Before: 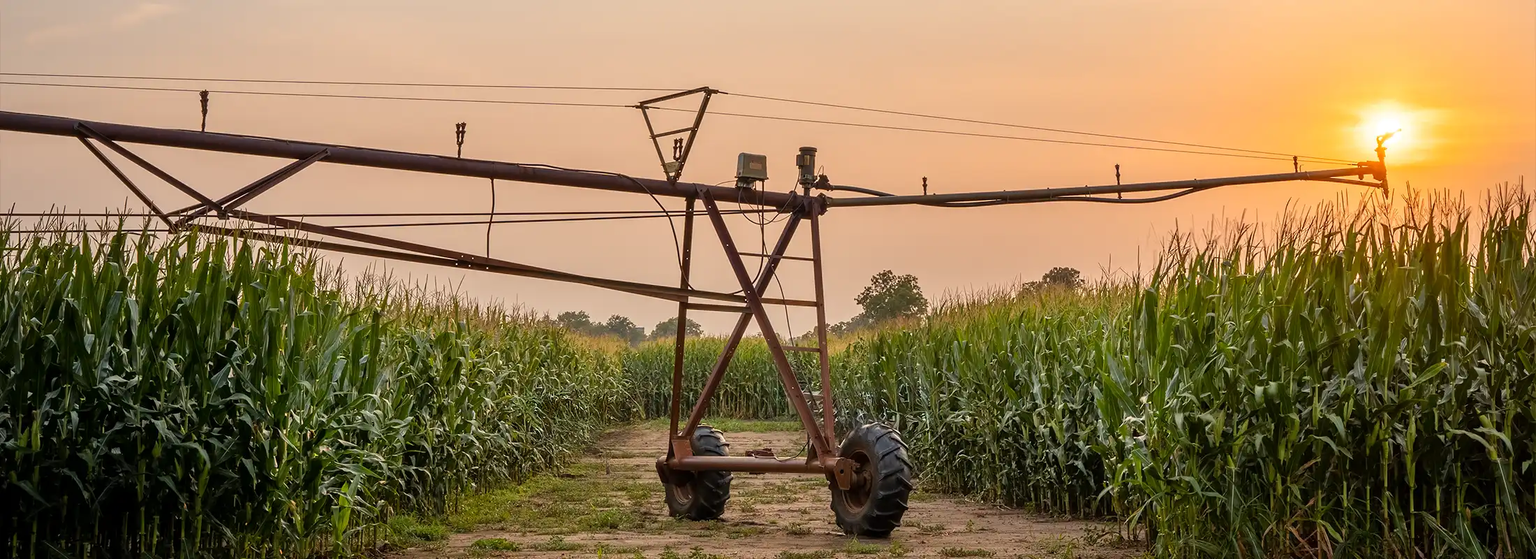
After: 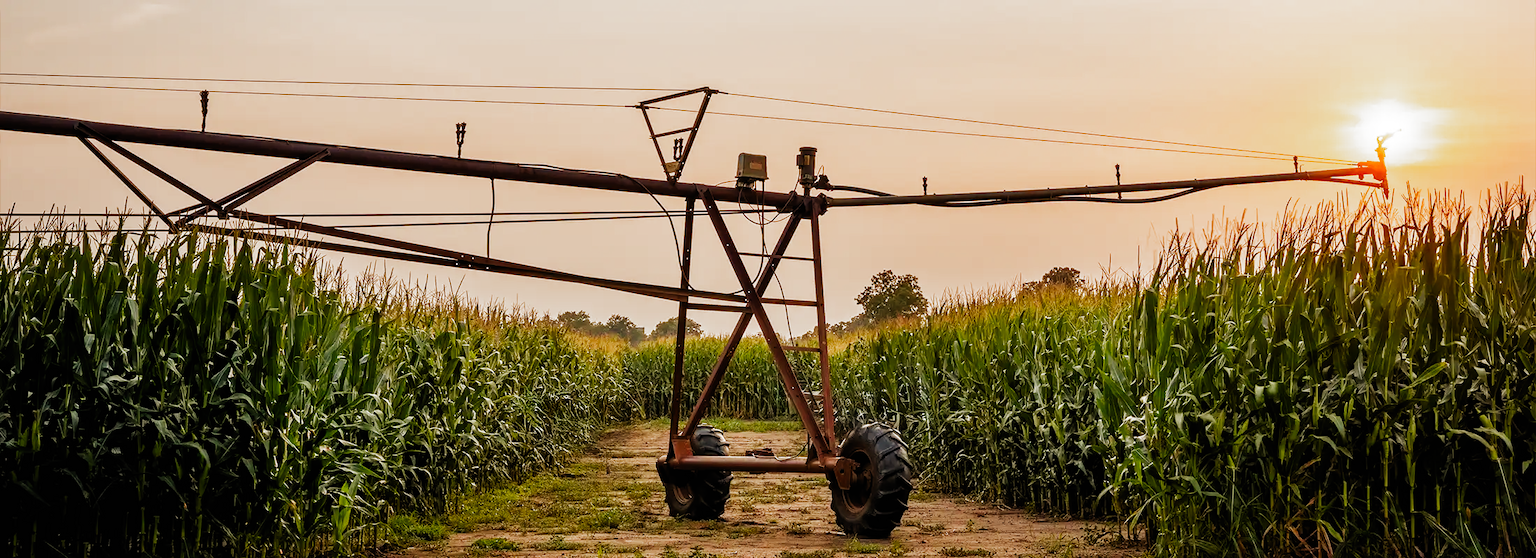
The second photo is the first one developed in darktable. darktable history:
white balance: red 1.045, blue 0.932
filmic rgb: black relative exposure -6.43 EV, white relative exposure 2.43 EV, threshold 3 EV, hardness 5.27, latitude 0.1%, contrast 1.425, highlights saturation mix 2%, preserve chrominance no, color science v5 (2021), contrast in shadows safe, contrast in highlights safe, enable highlight reconstruction true
